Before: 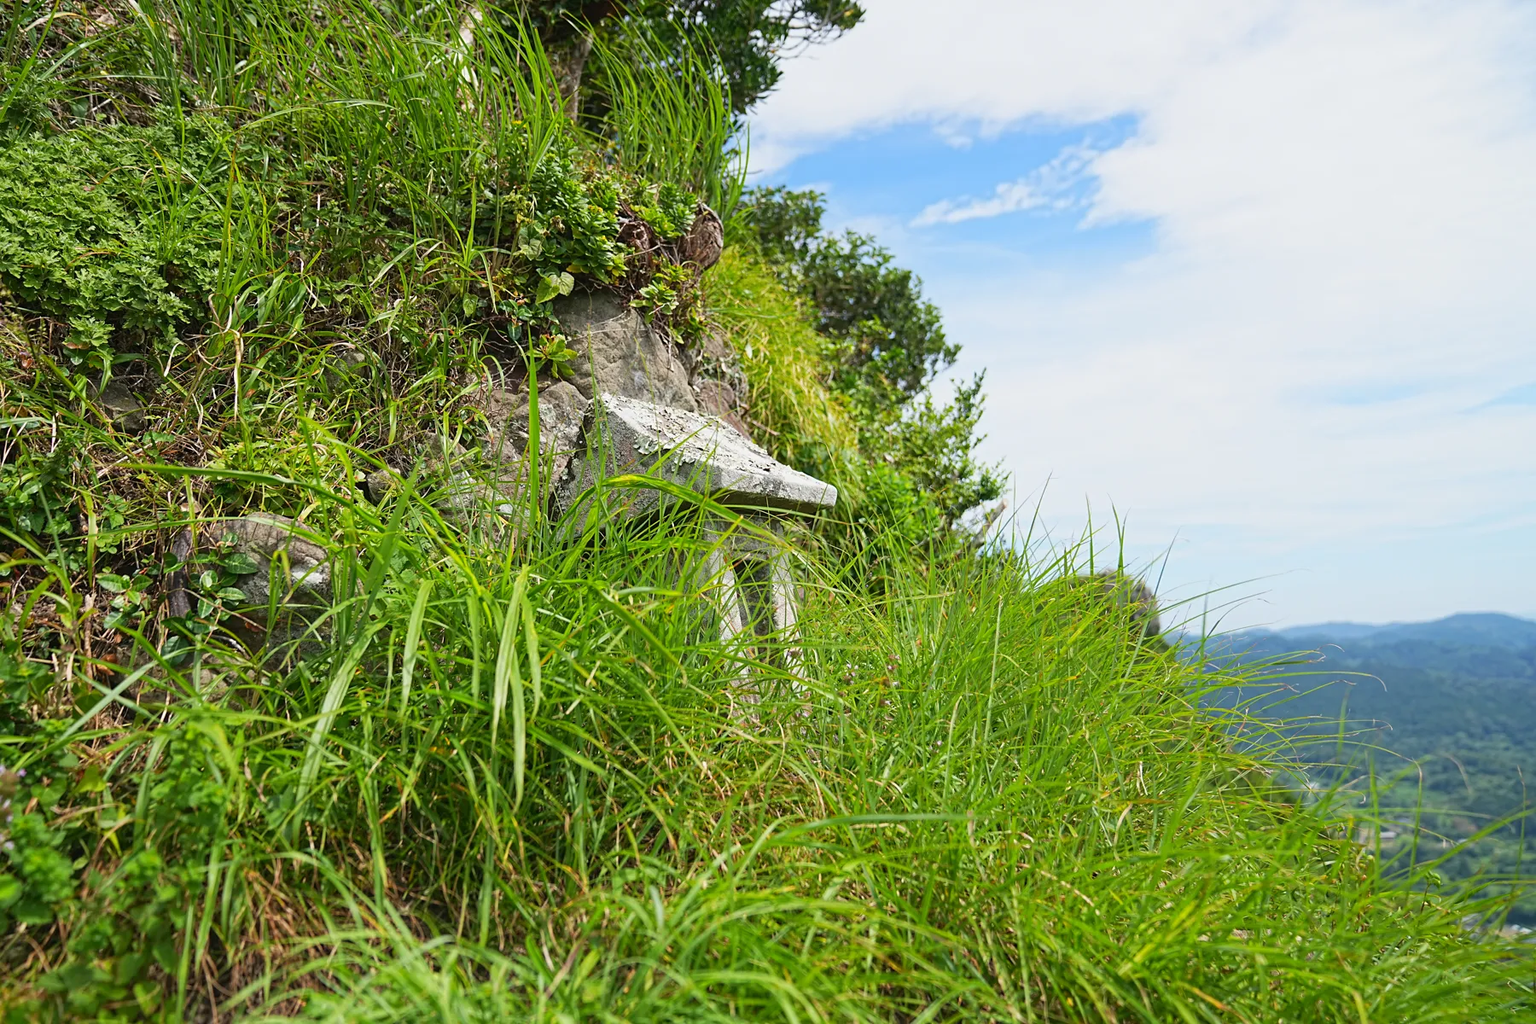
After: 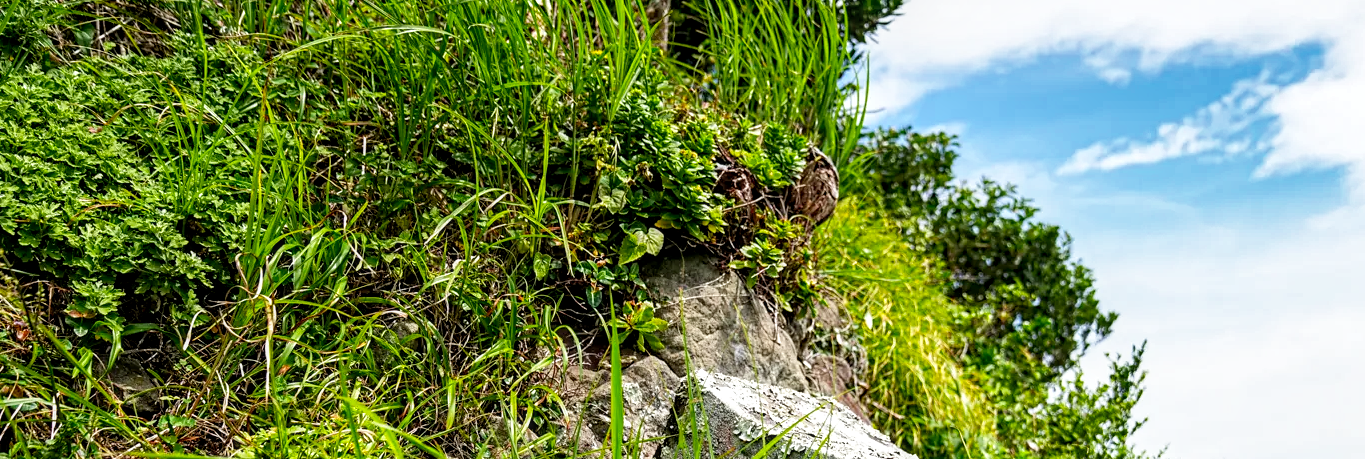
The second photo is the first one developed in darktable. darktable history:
crop: left 0.549%, top 7.632%, right 23.583%, bottom 54.062%
local contrast: detail 130%
color zones: mix -123.5%
shadows and highlights: shadows 13.5, white point adjustment 1.17, soften with gaussian
filmic rgb: black relative exposure -8.69 EV, white relative exposure 2.71 EV, target black luminance 0%, hardness 6.27, latitude 76.94%, contrast 1.328, shadows ↔ highlights balance -0.298%, preserve chrominance no, color science v5 (2021)
